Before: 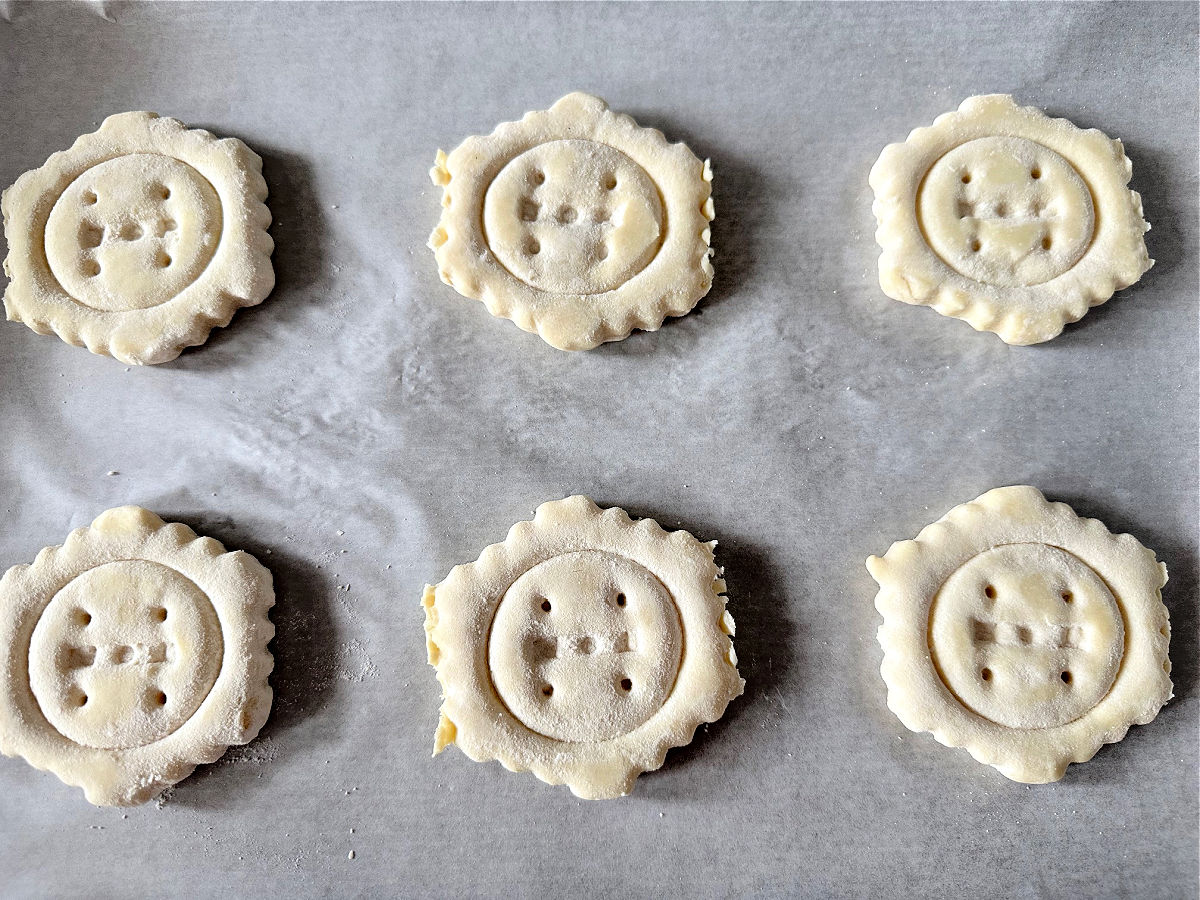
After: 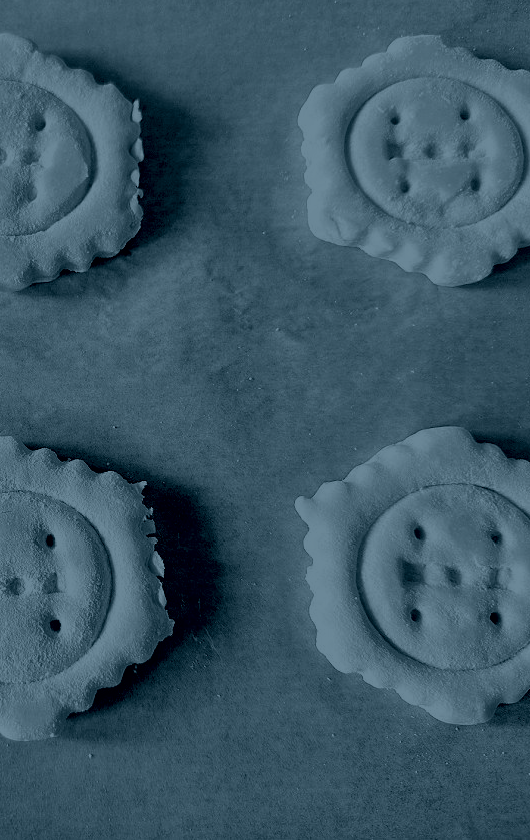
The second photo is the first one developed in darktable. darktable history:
colorize: hue 194.4°, saturation 29%, source mix 61.75%, lightness 3.98%, version 1
color contrast: blue-yellow contrast 0.7
crop: left 47.628%, top 6.643%, right 7.874%
color correction: saturation 0.8
